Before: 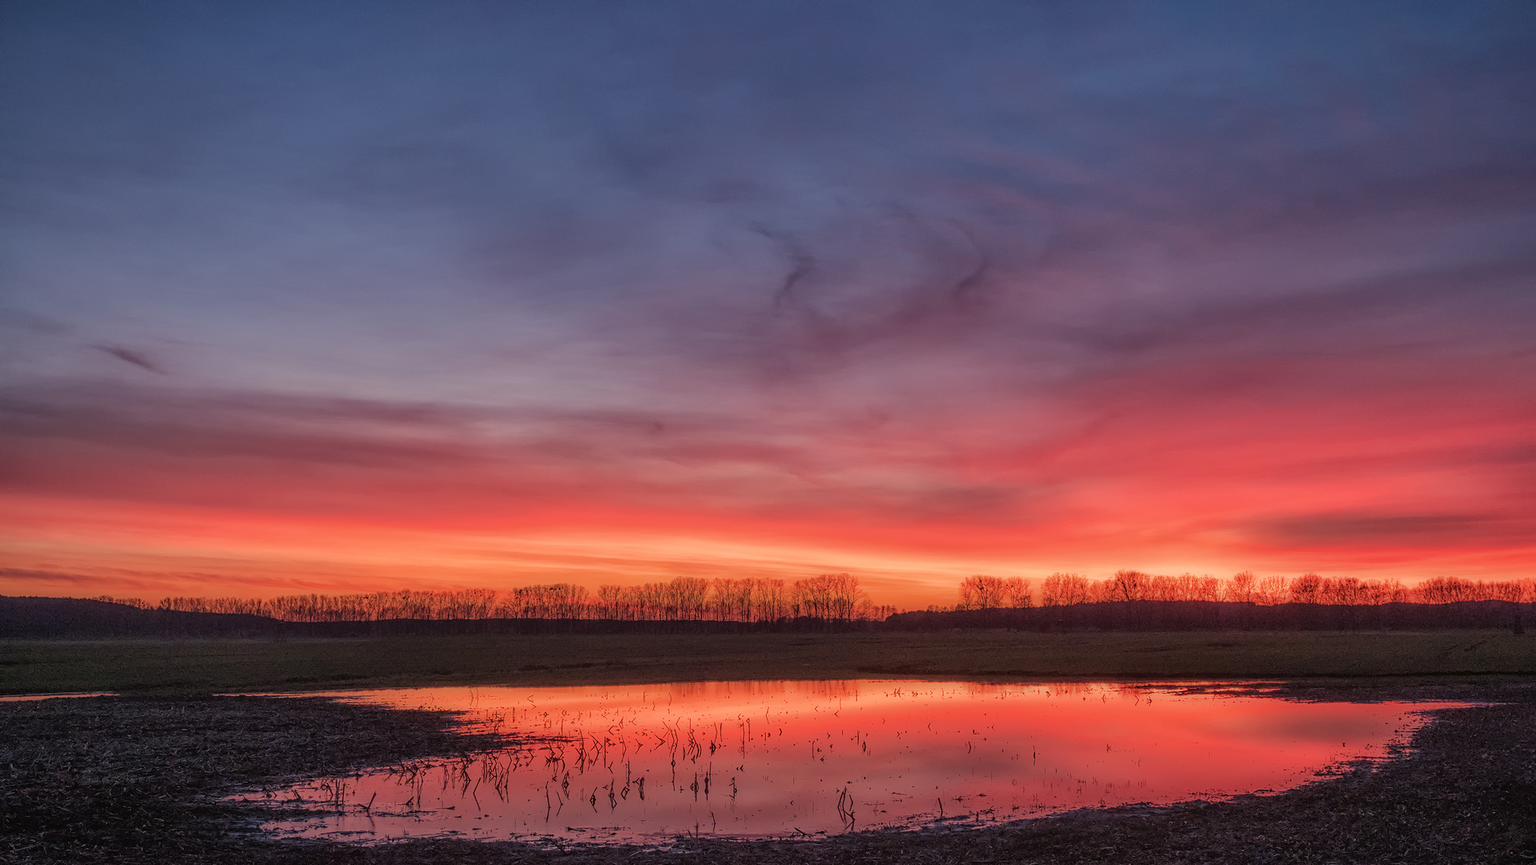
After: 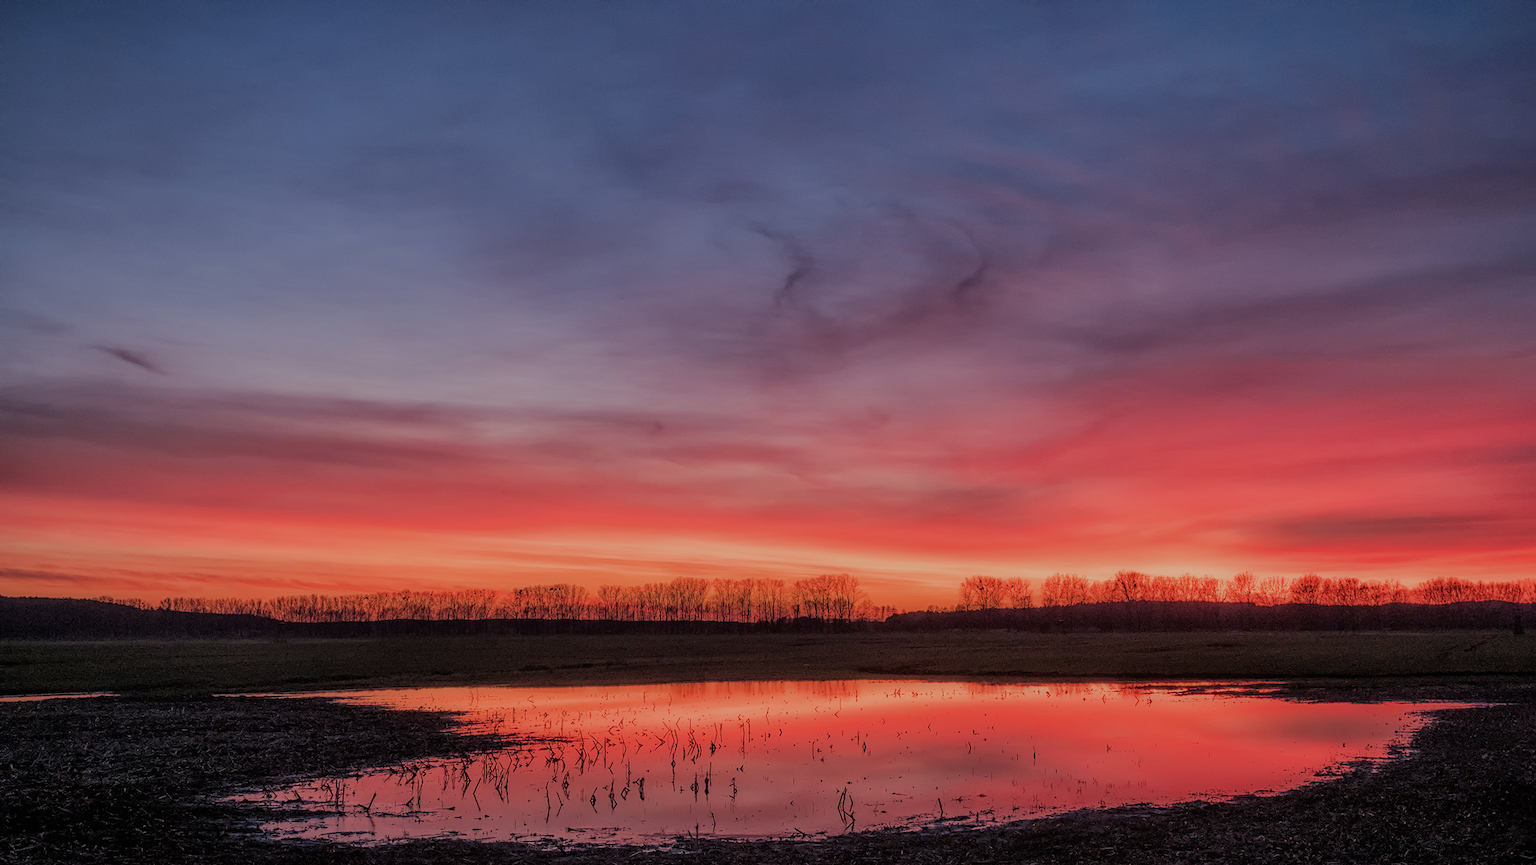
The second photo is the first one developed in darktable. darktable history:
vibrance: vibrance 15%
filmic rgb: black relative exposure -8.54 EV, white relative exposure 5.52 EV, hardness 3.39, contrast 1.016
